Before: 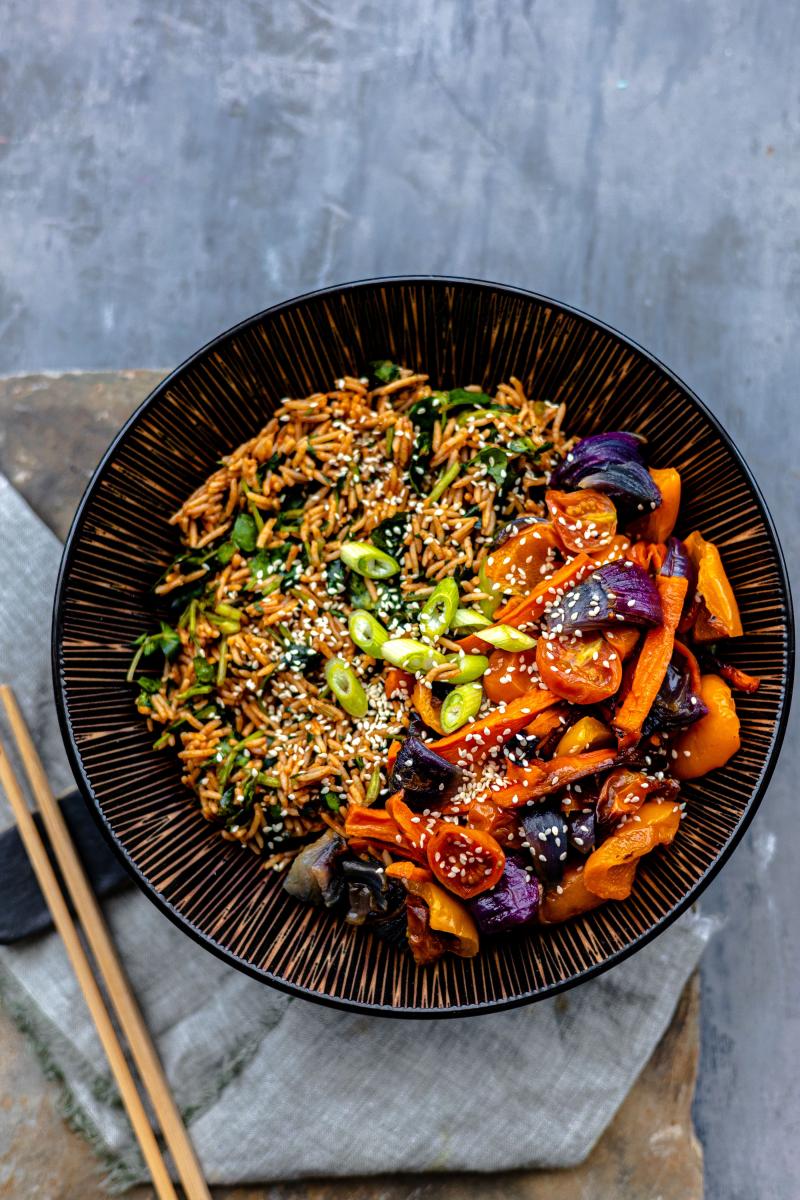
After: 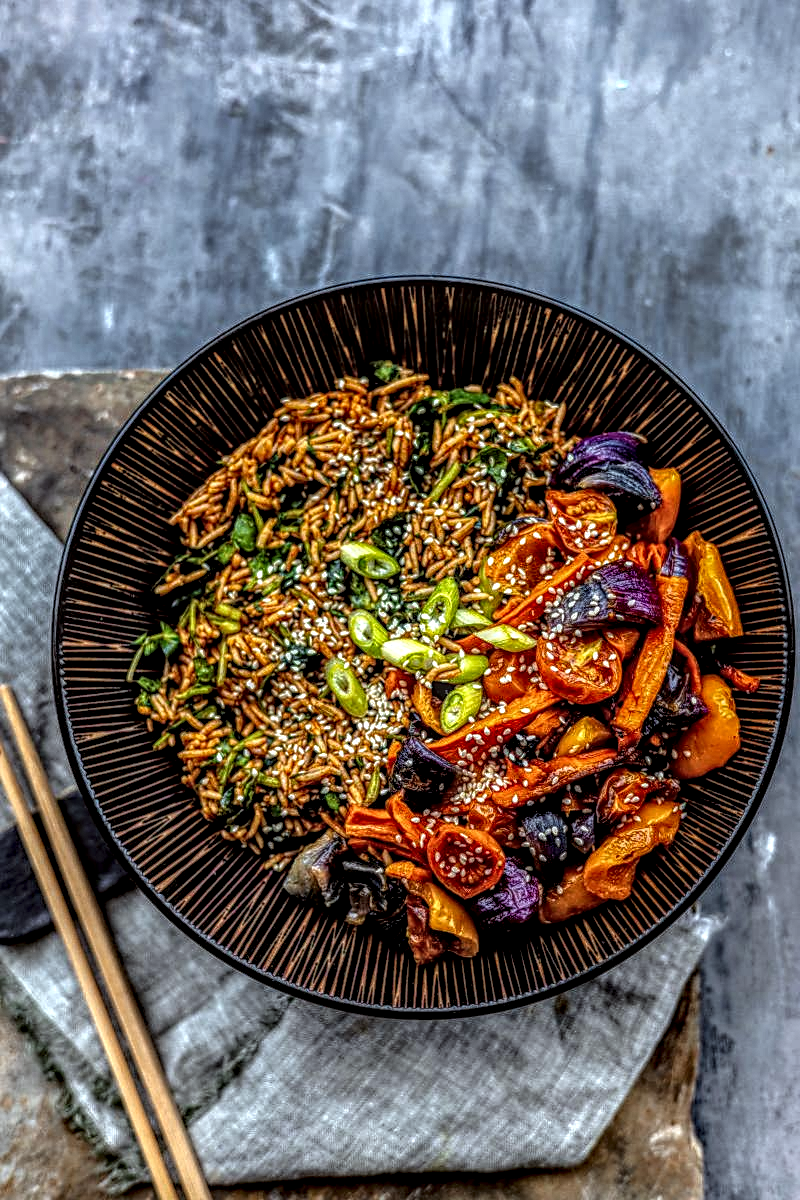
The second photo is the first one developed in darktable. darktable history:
local contrast: highlights 0%, shadows 0%, detail 300%, midtone range 0.3
color correction: highlights a* -2.73, highlights b* -2.09, shadows a* 2.41, shadows b* 2.73
sharpen: radius 1.559, amount 0.373, threshold 1.271
tone equalizer: -8 EV 0.06 EV, smoothing diameter 25%, edges refinement/feathering 10, preserve details guided filter
